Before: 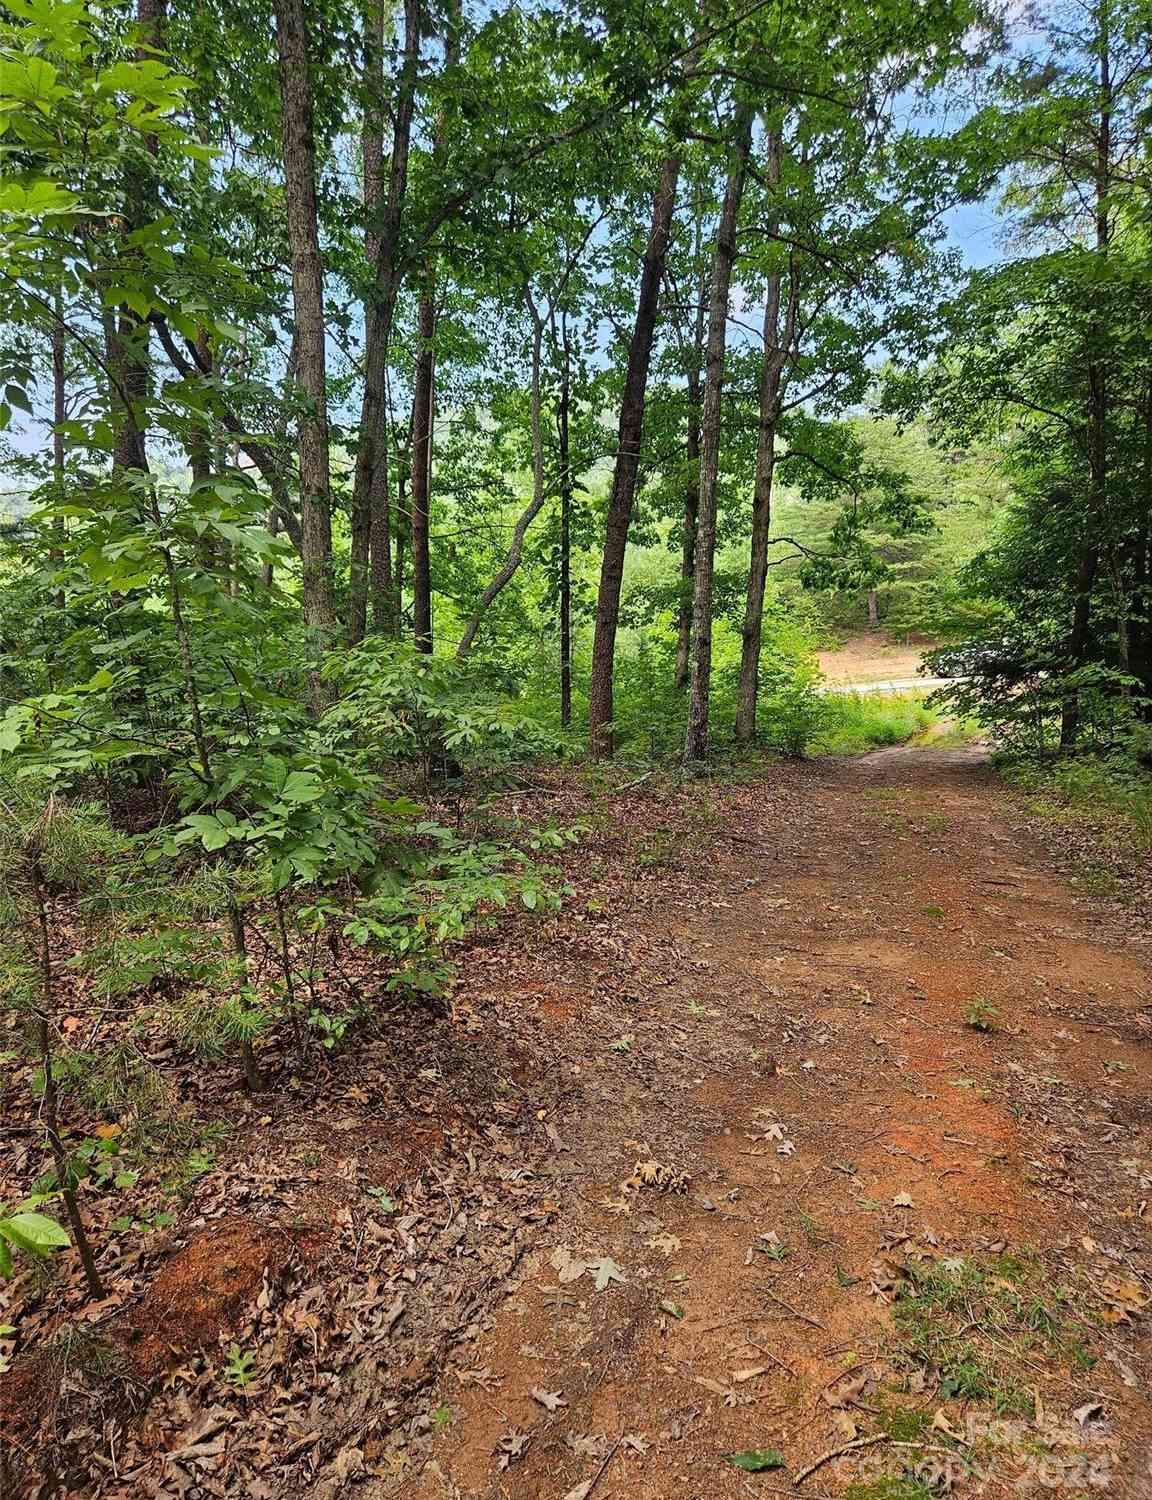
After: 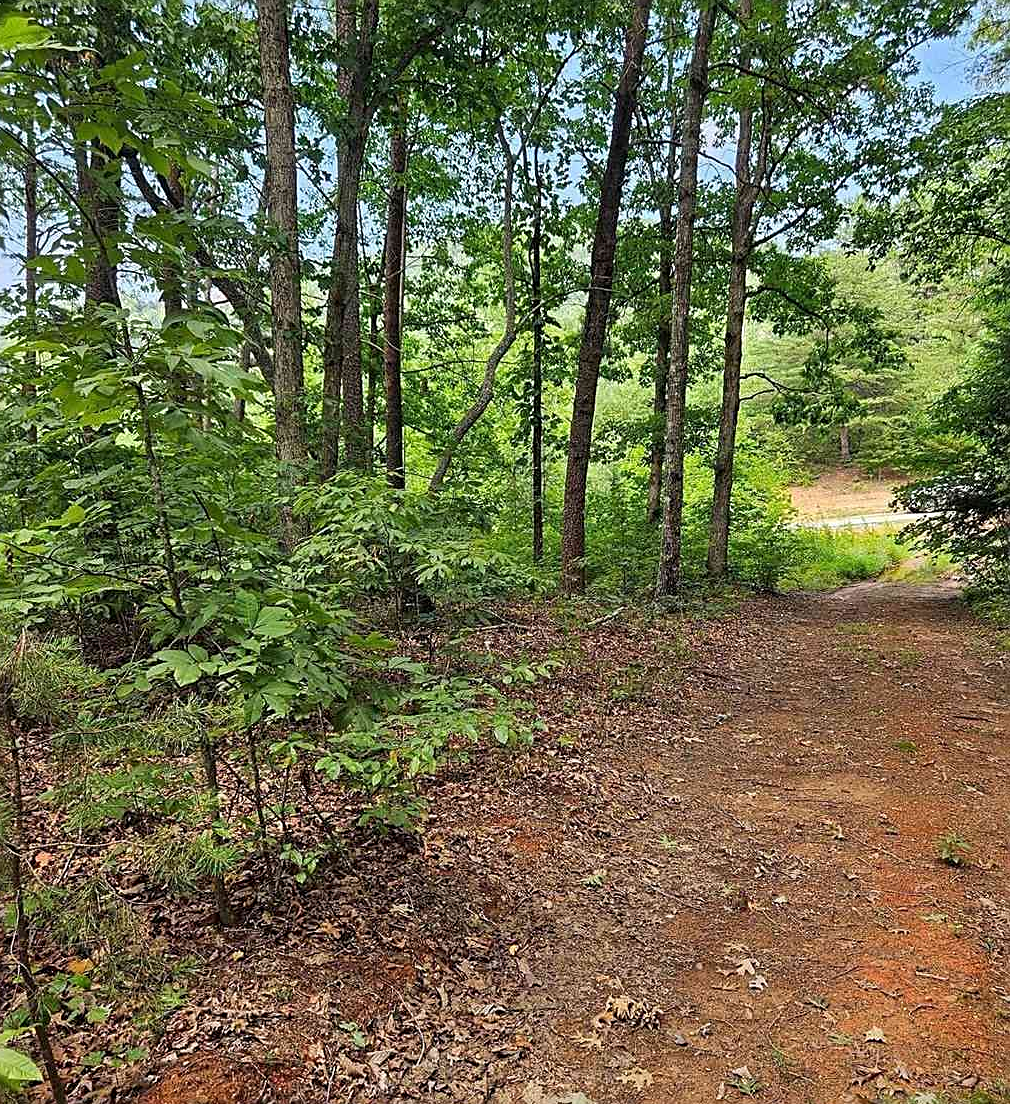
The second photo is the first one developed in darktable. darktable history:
crop and rotate: left 2.446%, top 11.038%, right 9.807%, bottom 15.327%
sharpen: on, module defaults
